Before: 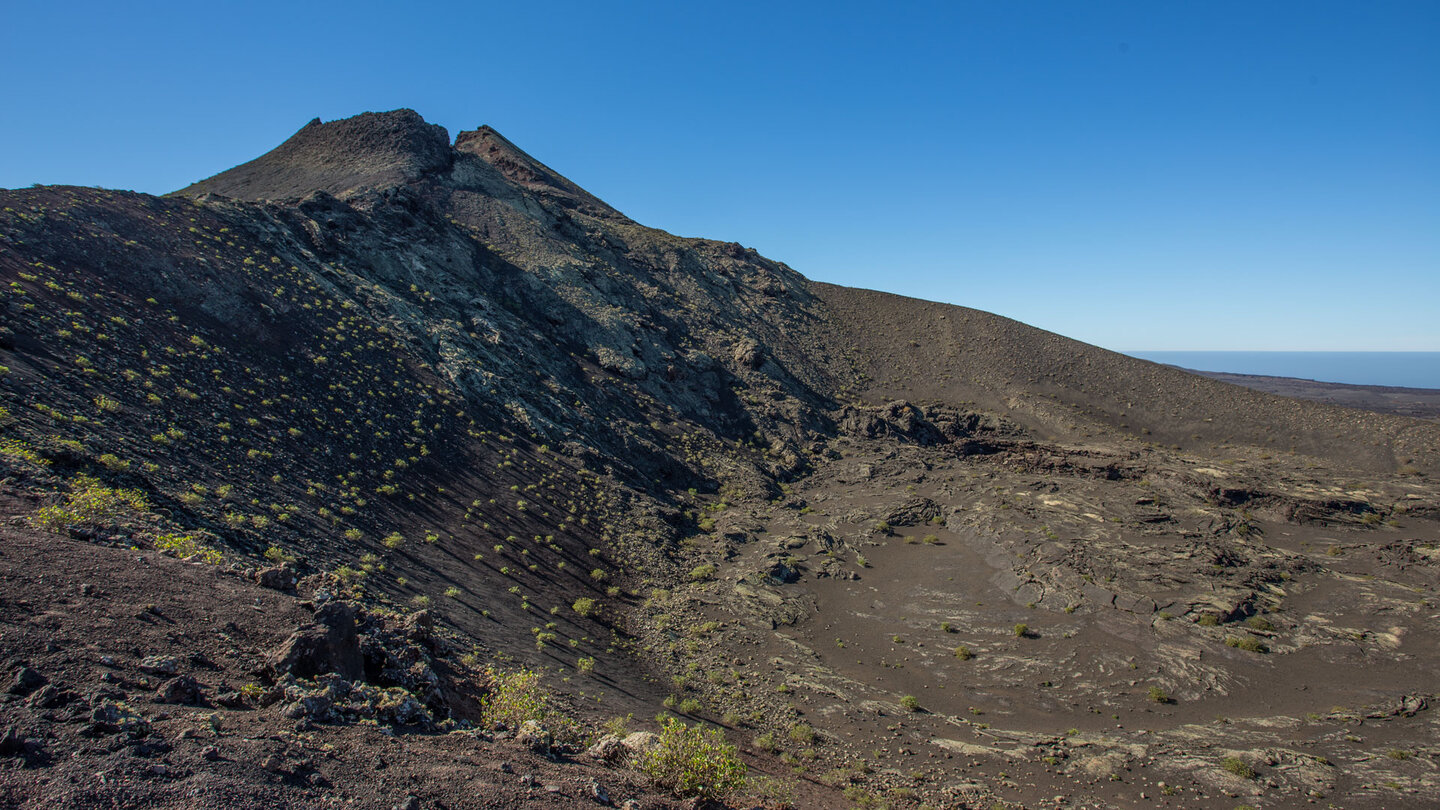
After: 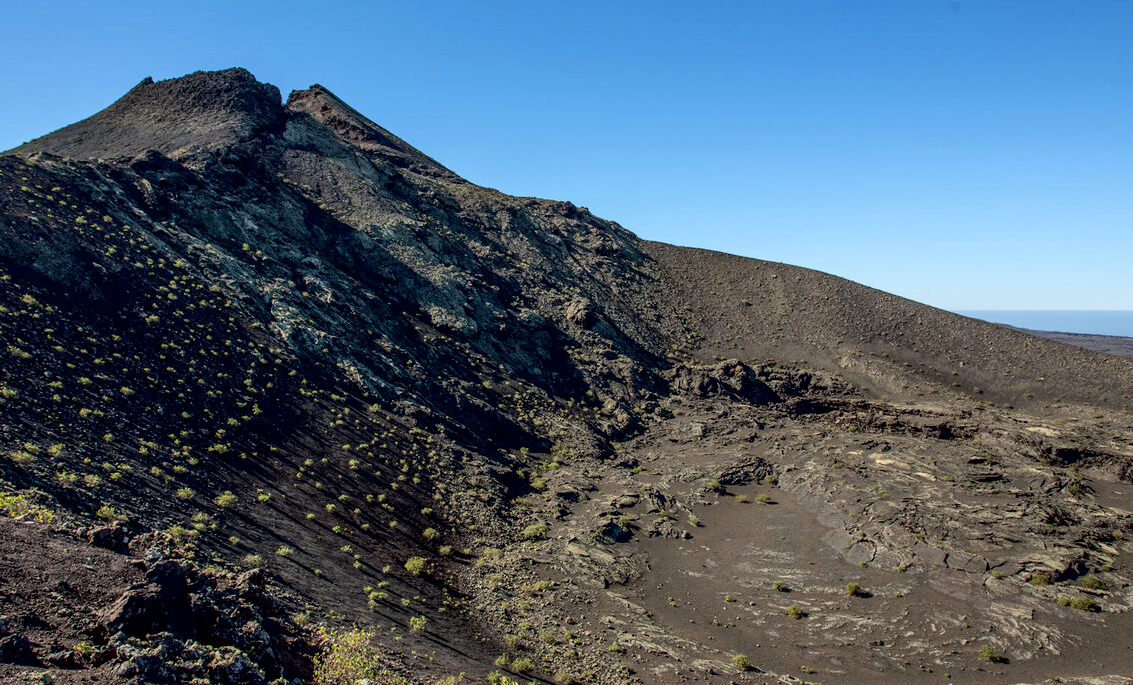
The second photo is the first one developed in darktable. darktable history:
crop: left 11.688%, top 5.178%, right 9.598%, bottom 10.202%
tone curve: curves: ch0 [(0, 0) (0.004, 0.001) (0.133, 0.112) (0.325, 0.362) (0.832, 0.893) (1, 1)], color space Lab, independent channels, preserve colors none
exposure: black level correction 0.009, exposure 0.017 EV, compensate highlight preservation false
